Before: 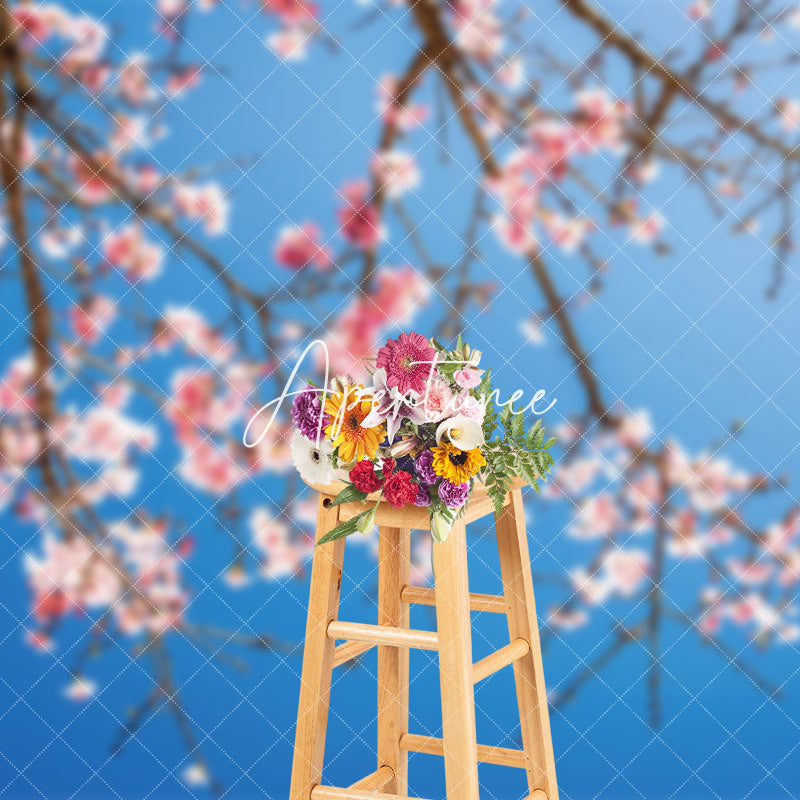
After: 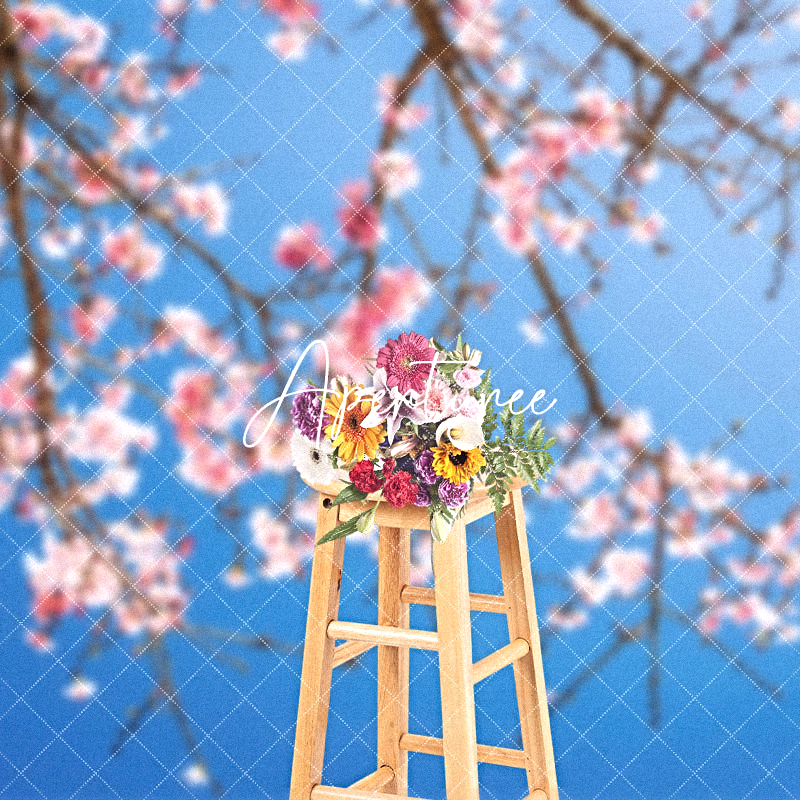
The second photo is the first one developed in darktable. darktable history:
white balance: red 1.009, blue 1.027
sharpen: radius 4.883
exposure: black level correction 0.001, exposure 0.191 EV, compensate highlight preservation false
grain: mid-tones bias 0%
haze removal: strength -0.1, adaptive false
